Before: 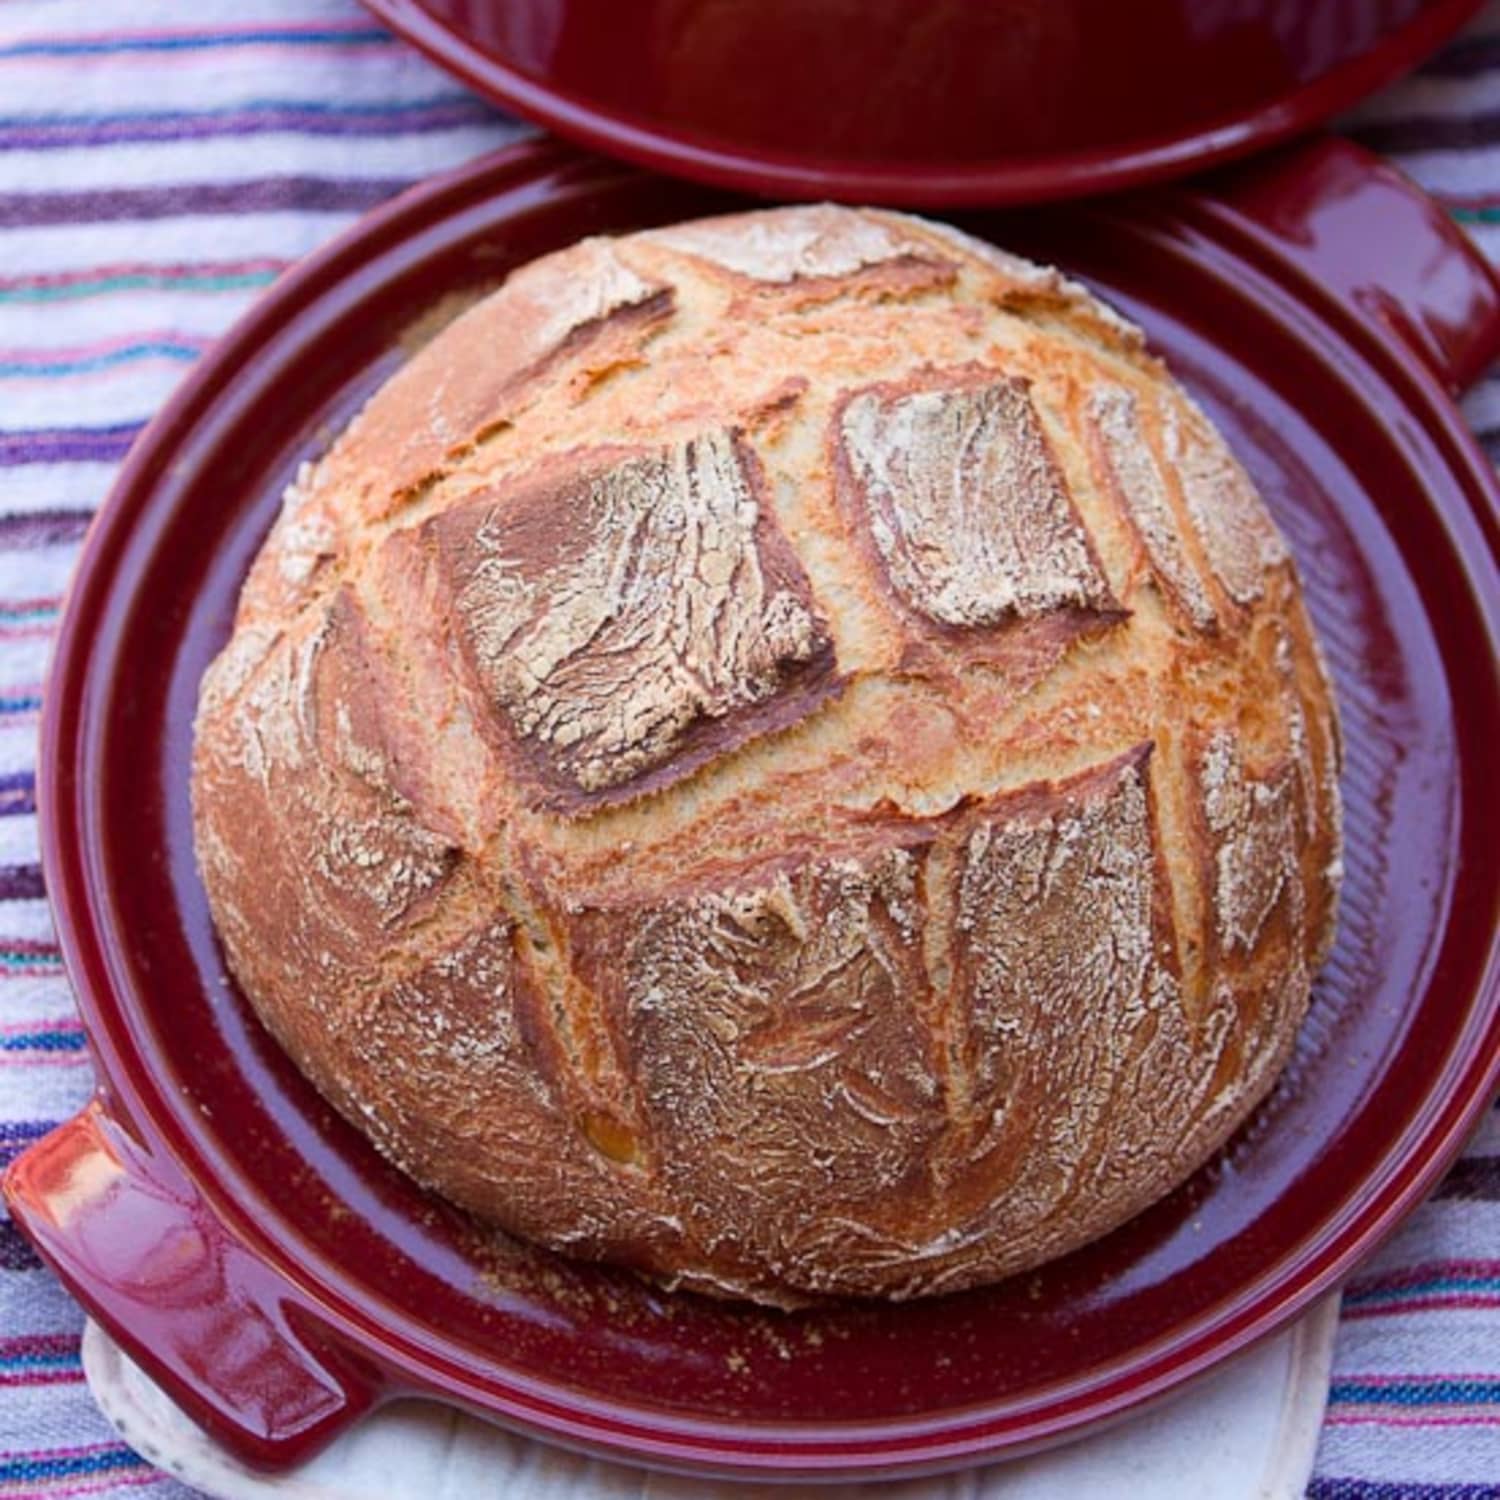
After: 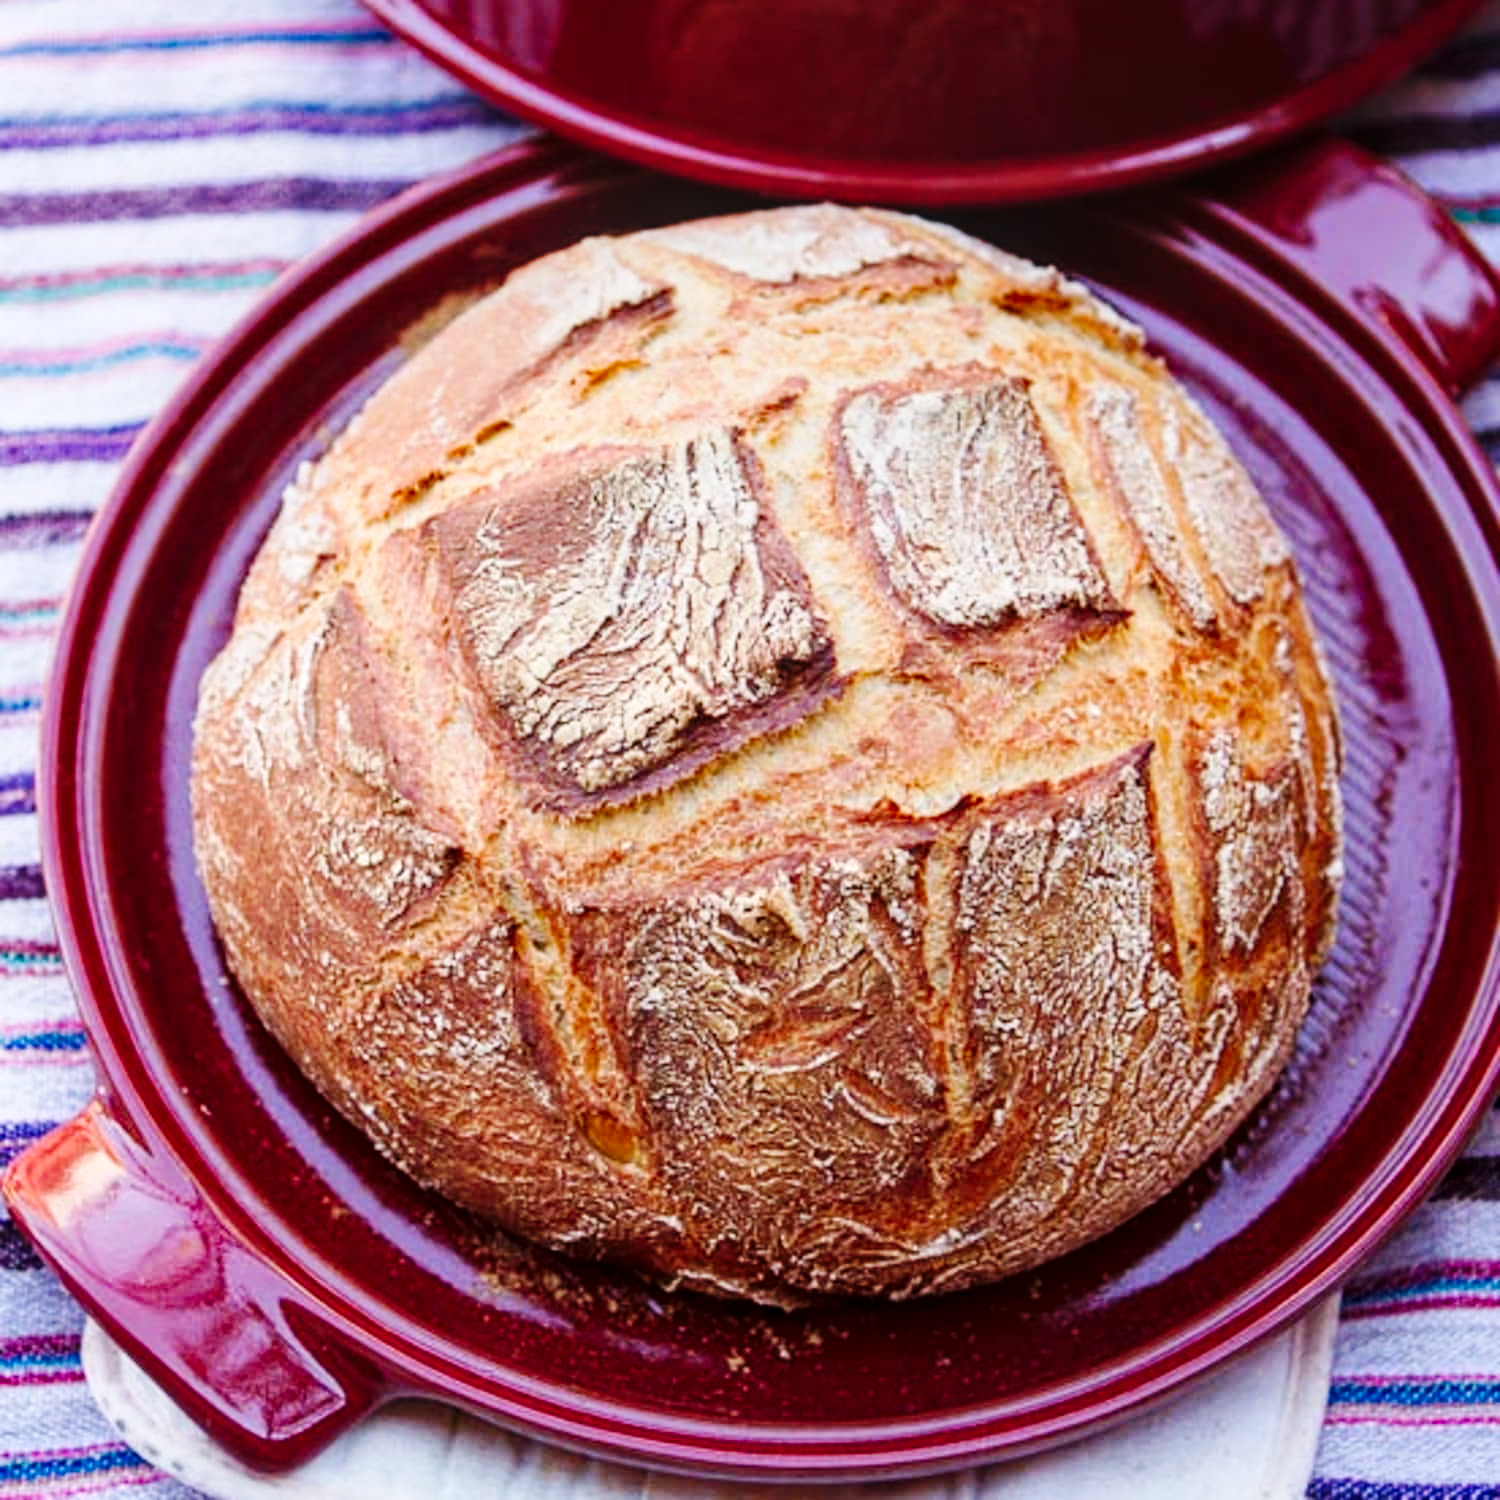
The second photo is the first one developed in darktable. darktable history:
base curve: curves: ch0 [(0, 0) (0.036, 0.025) (0.121, 0.166) (0.206, 0.329) (0.605, 0.79) (1, 1)], preserve colors none
local contrast: on, module defaults
